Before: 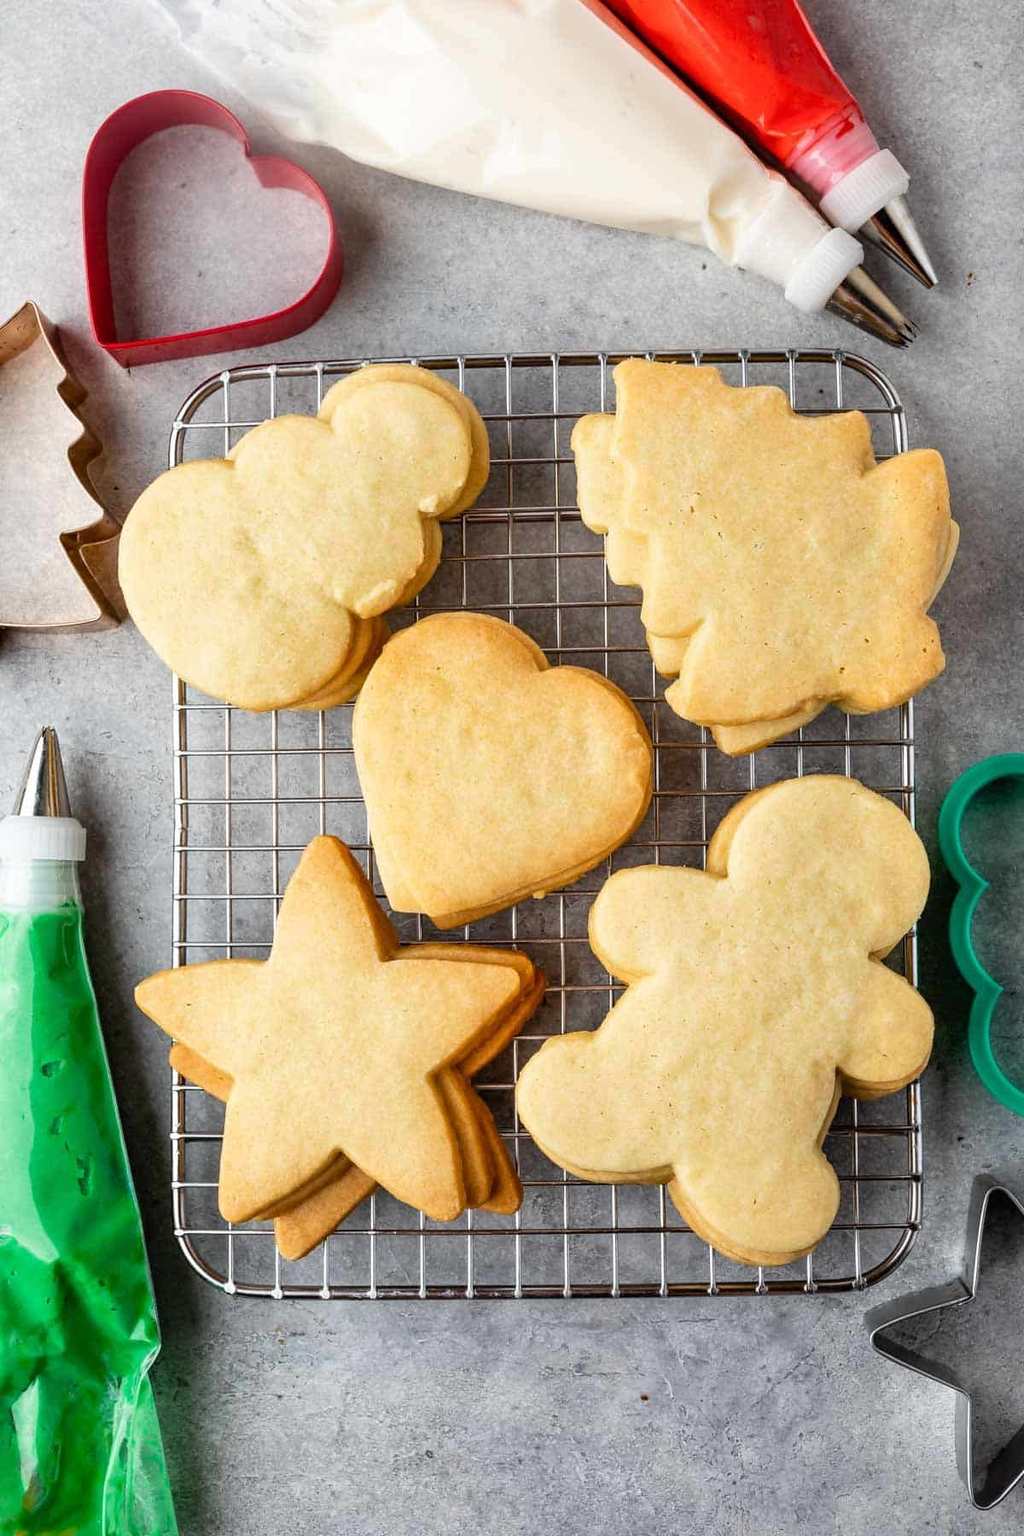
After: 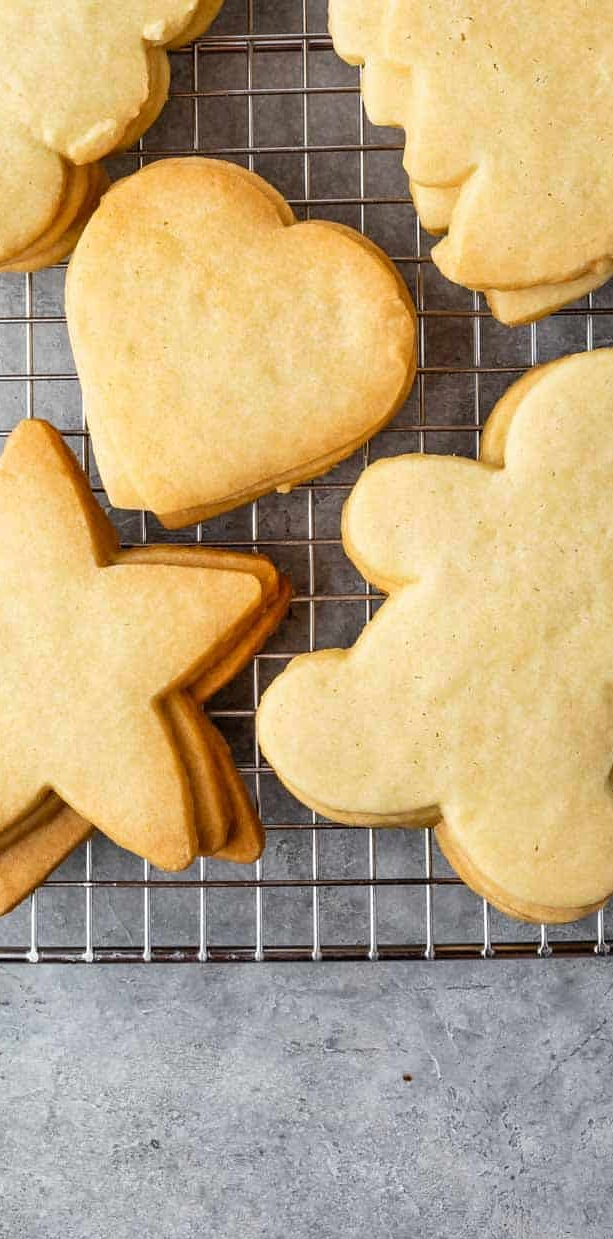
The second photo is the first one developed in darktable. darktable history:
crop and rotate: left 29.074%, top 31.125%, right 19.833%
